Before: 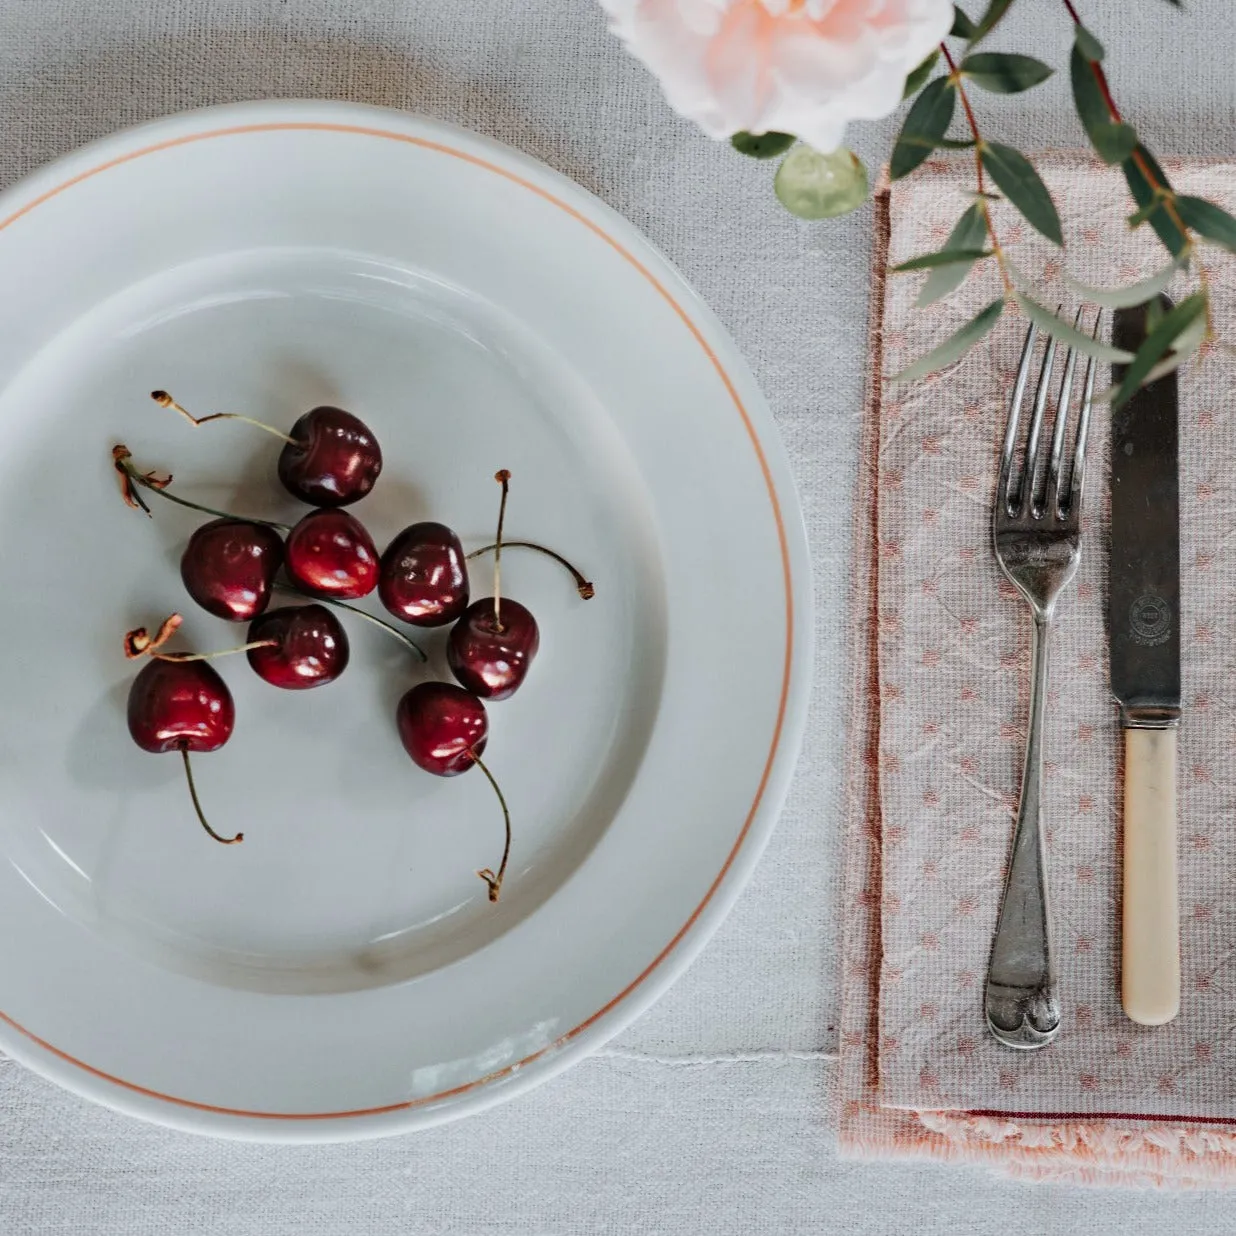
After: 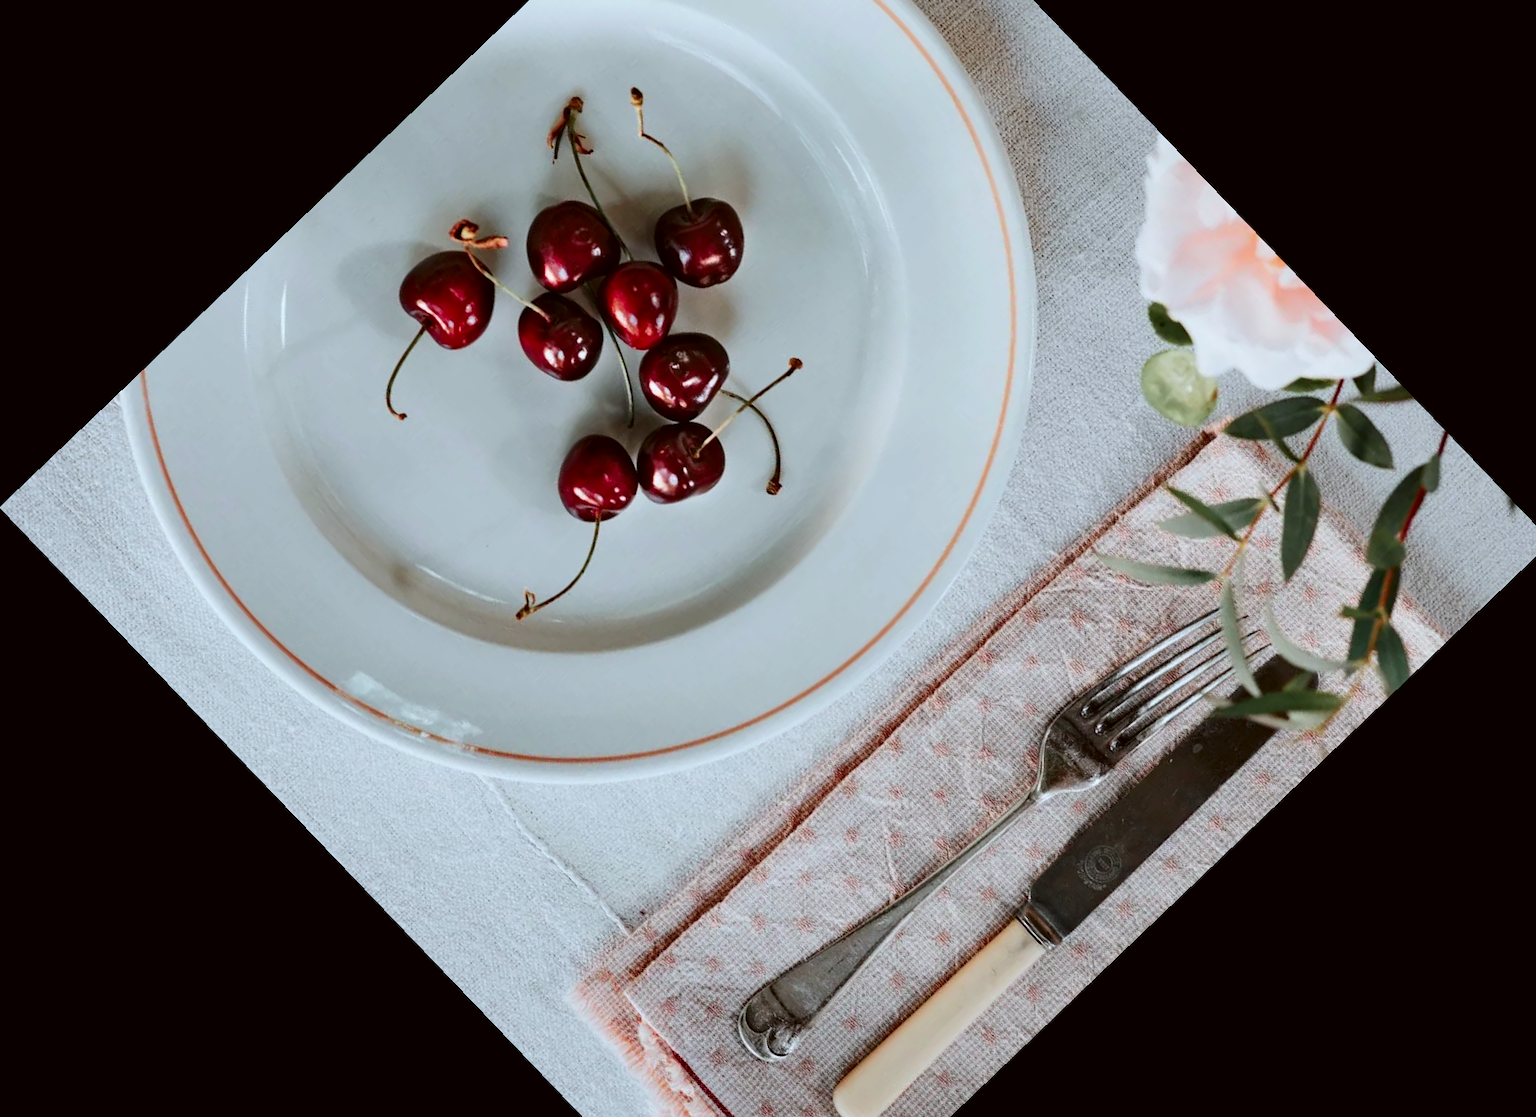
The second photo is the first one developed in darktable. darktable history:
crop and rotate: angle -46.26°, top 16.234%, right 0.912%, bottom 11.704%
color correction: highlights a* -3.28, highlights b* -6.24, shadows a* 3.1, shadows b* 5.19
contrast brightness saturation: contrast 0.15, brightness -0.01, saturation 0.1
